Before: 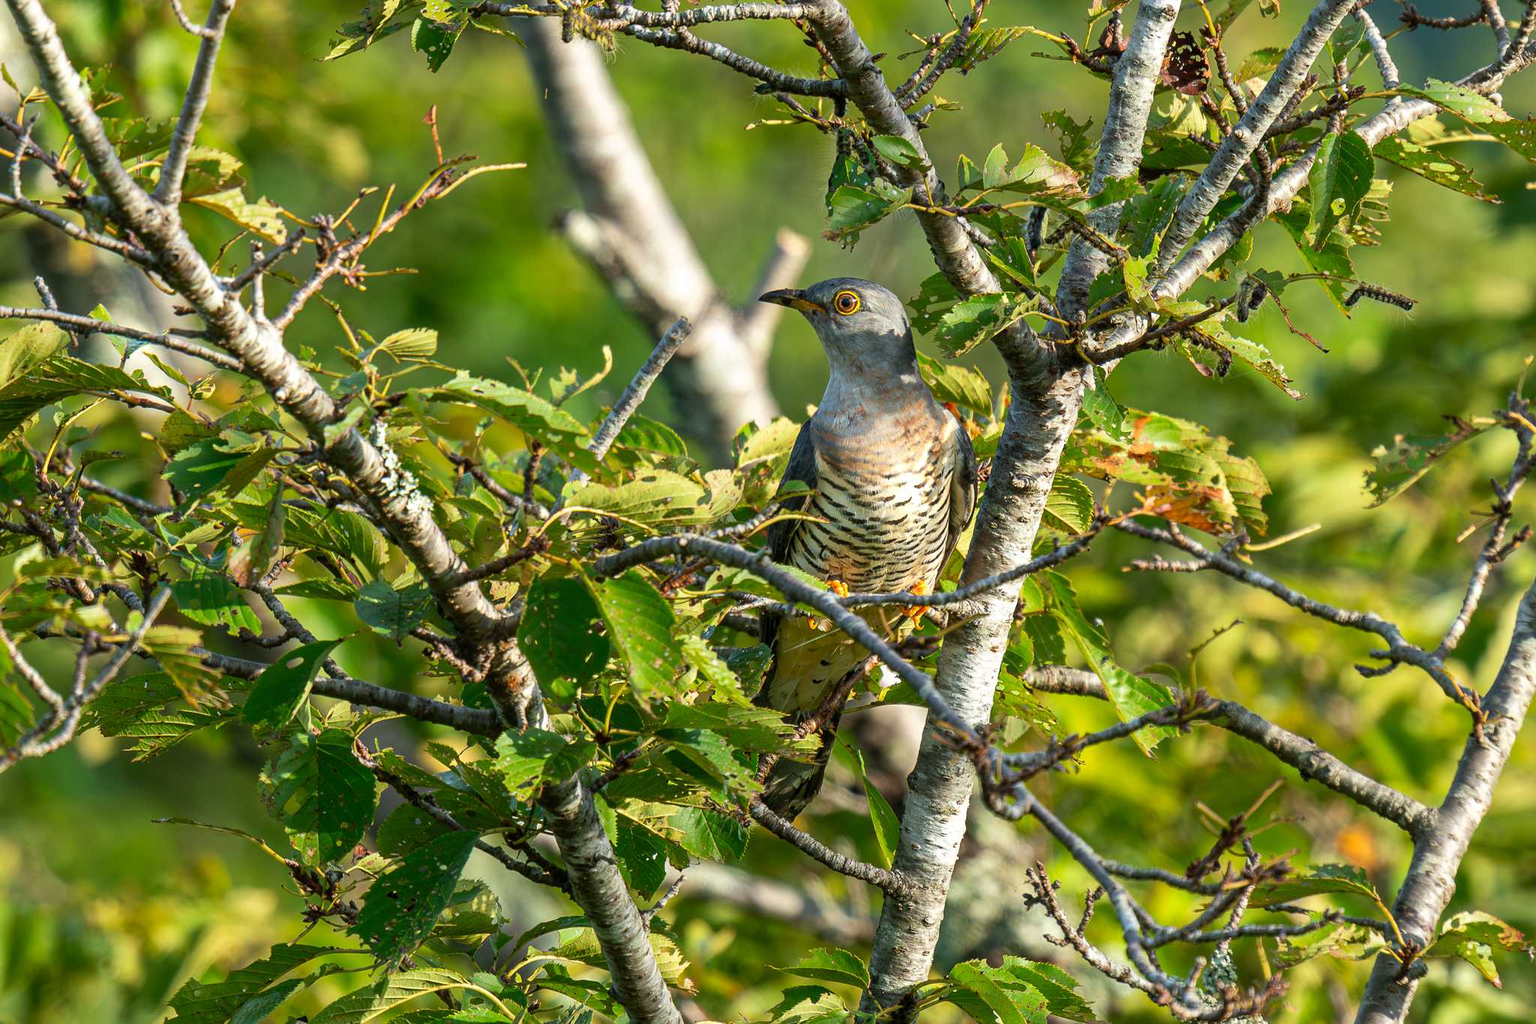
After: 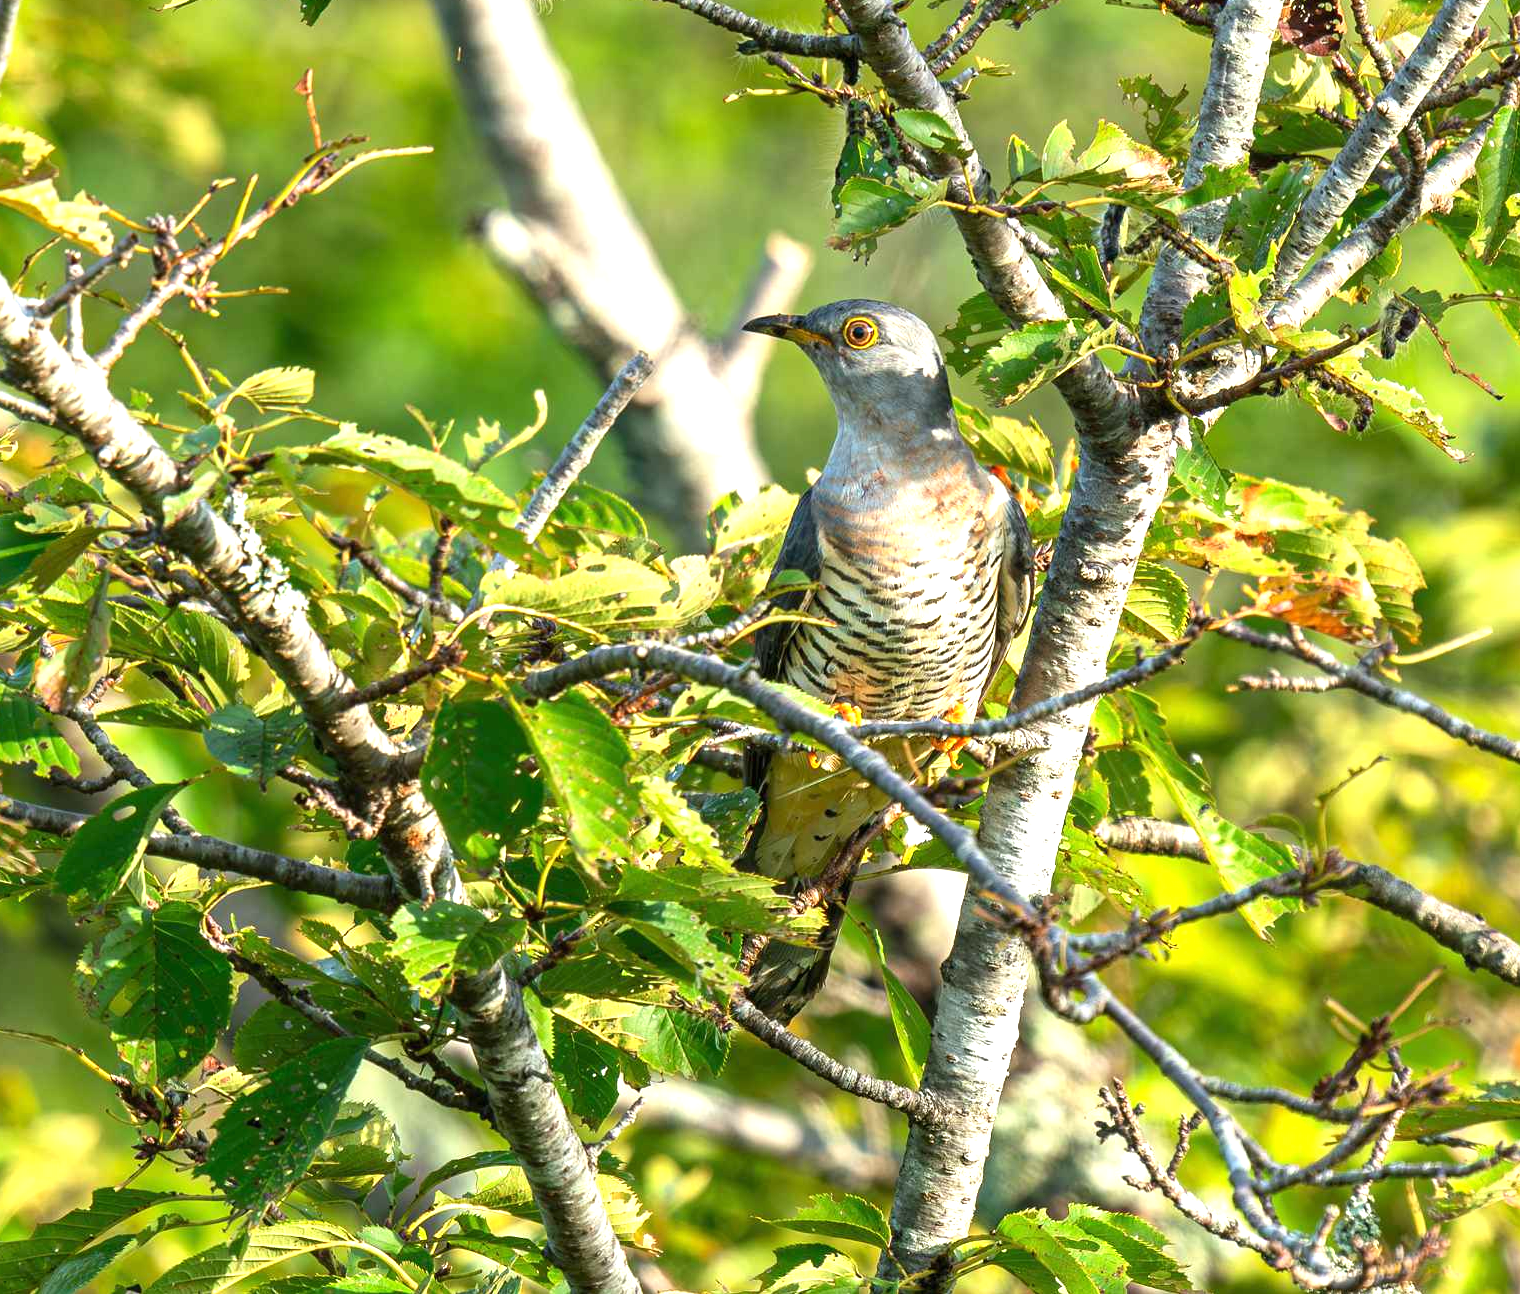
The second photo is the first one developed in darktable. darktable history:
exposure: black level correction 0, exposure 0.9 EV, compensate highlight preservation false
crop and rotate: left 13.15%, top 5.251%, right 12.609%
